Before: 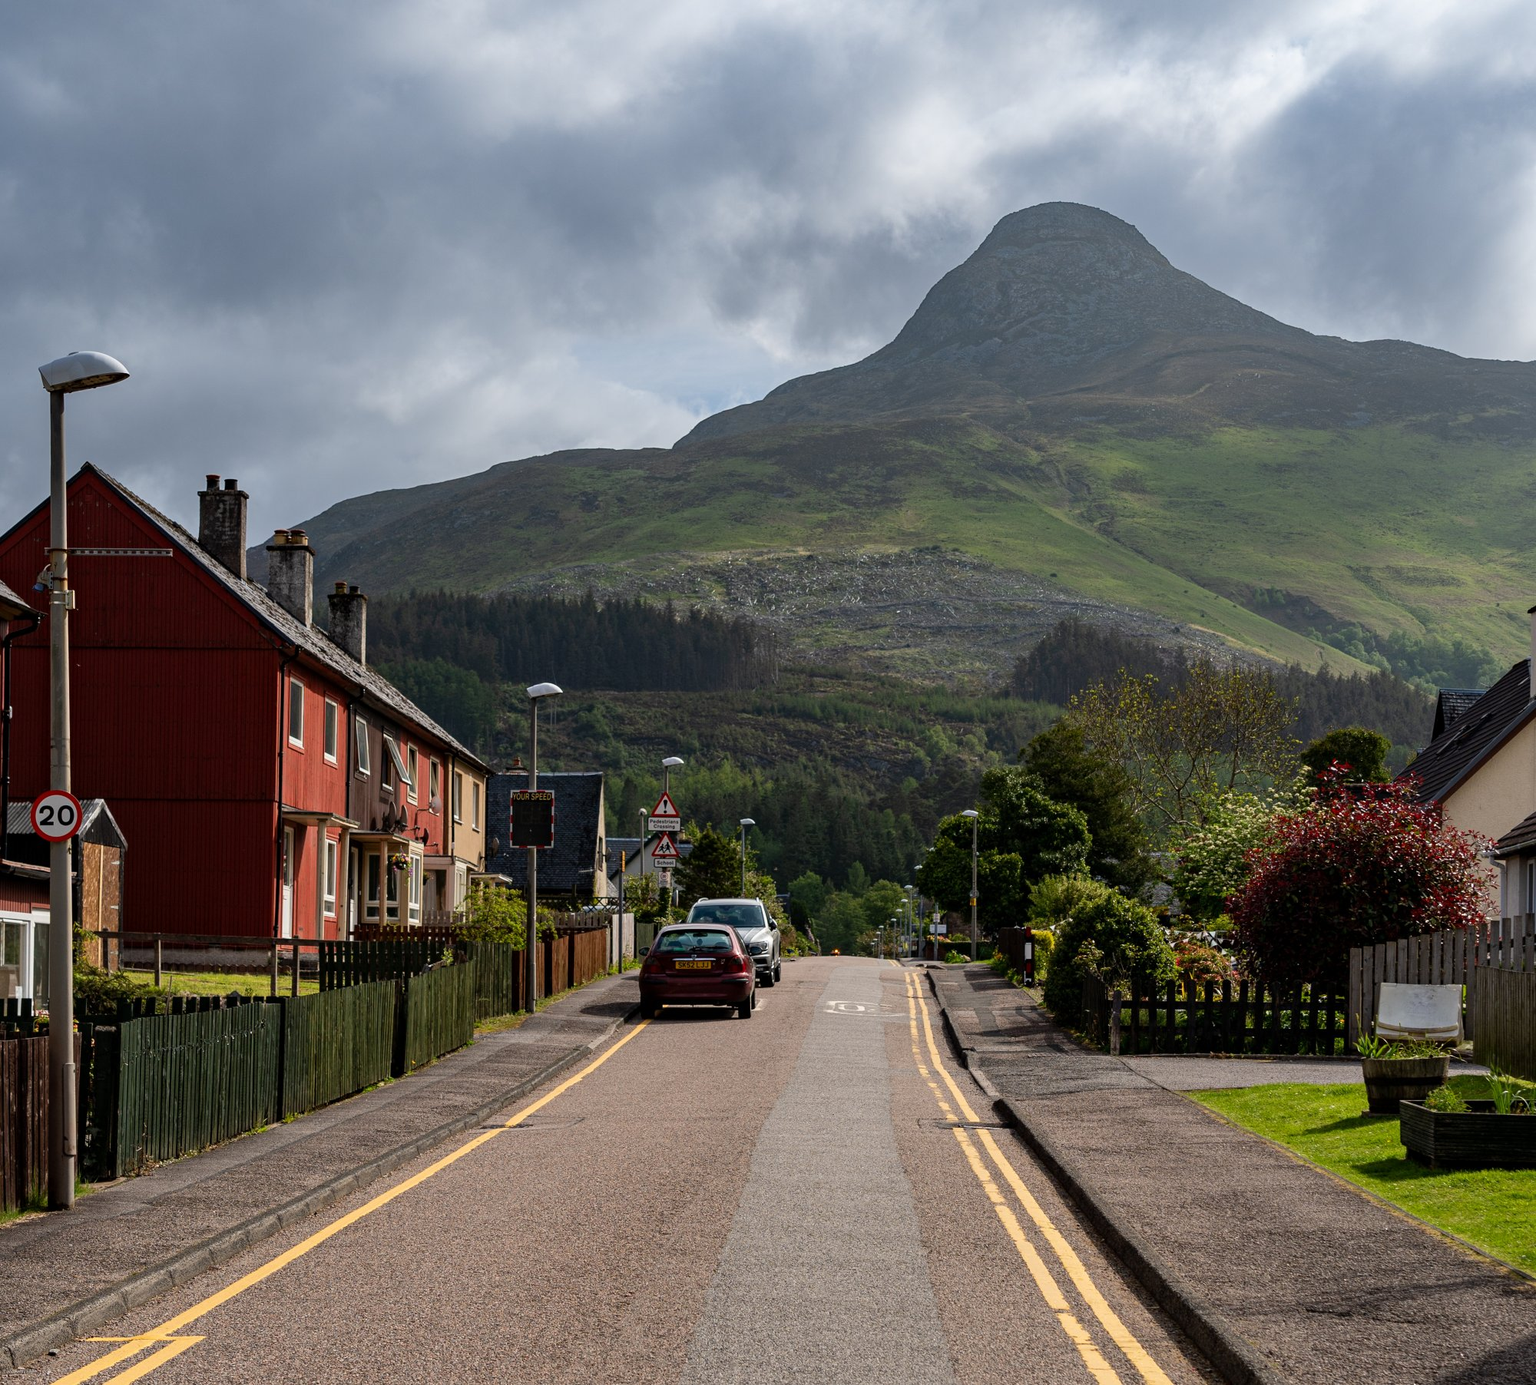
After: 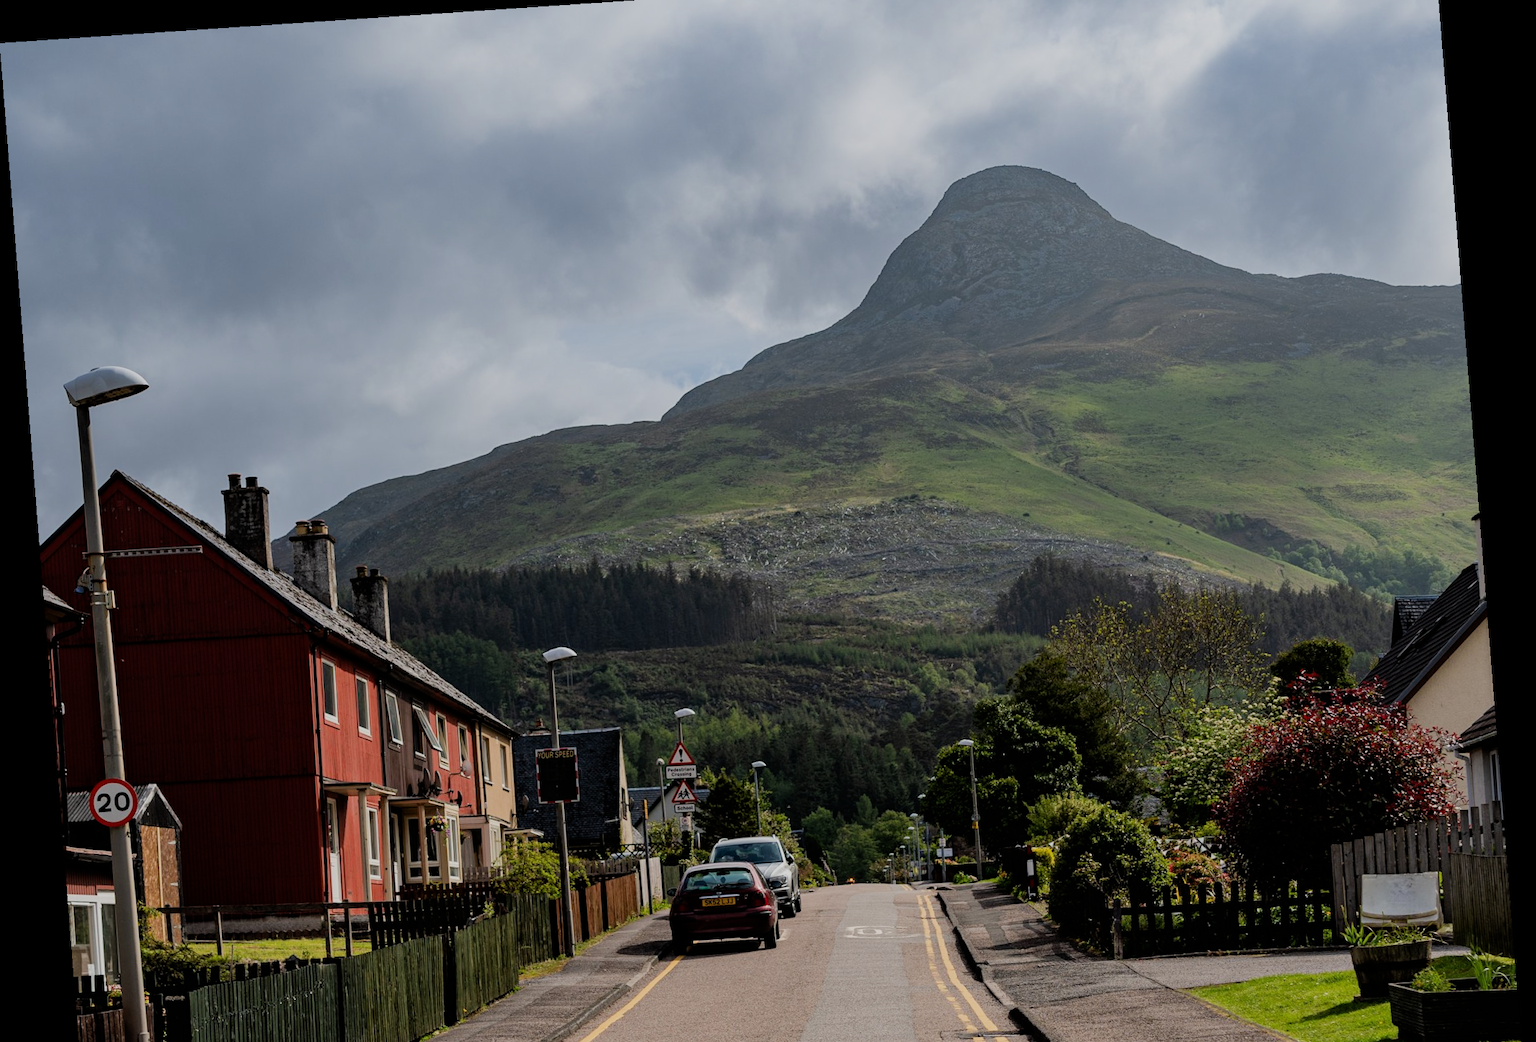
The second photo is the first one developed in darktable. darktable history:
filmic rgb: black relative exposure -7.65 EV, white relative exposure 4.56 EV, hardness 3.61
crop: top 3.857%, bottom 21.132%
rotate and perspective: rotation -4.2°, shear 0.006, automatic cropping off
